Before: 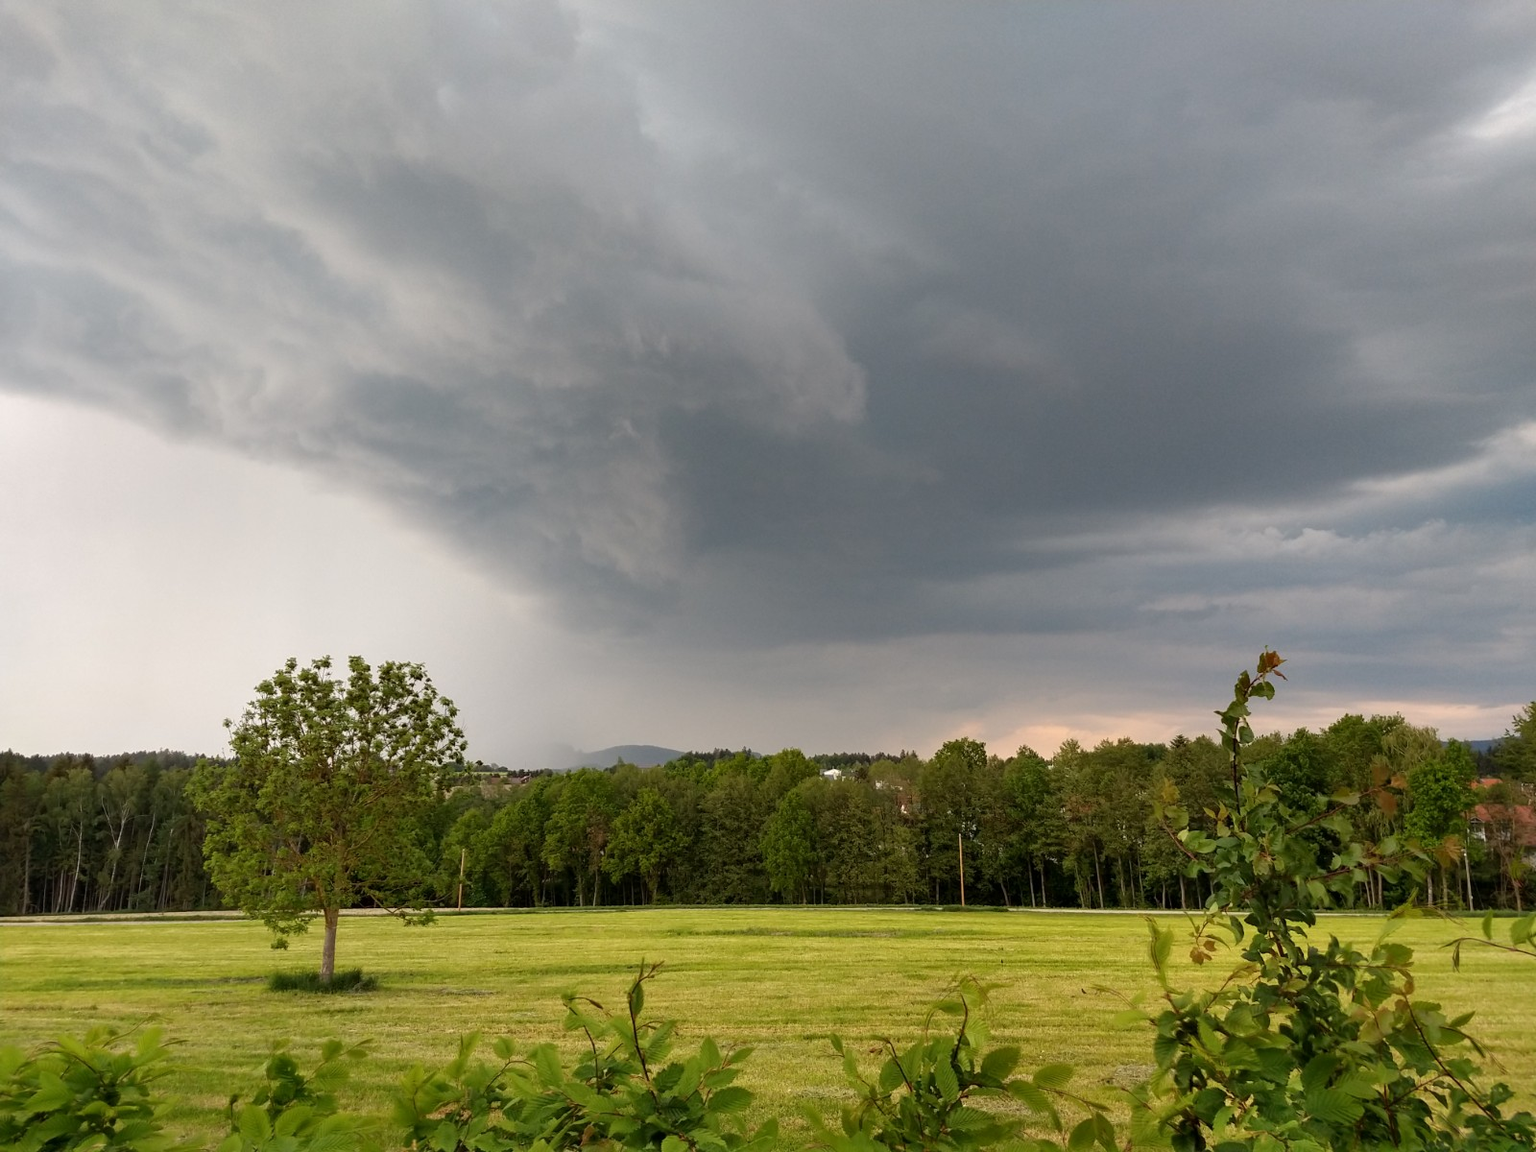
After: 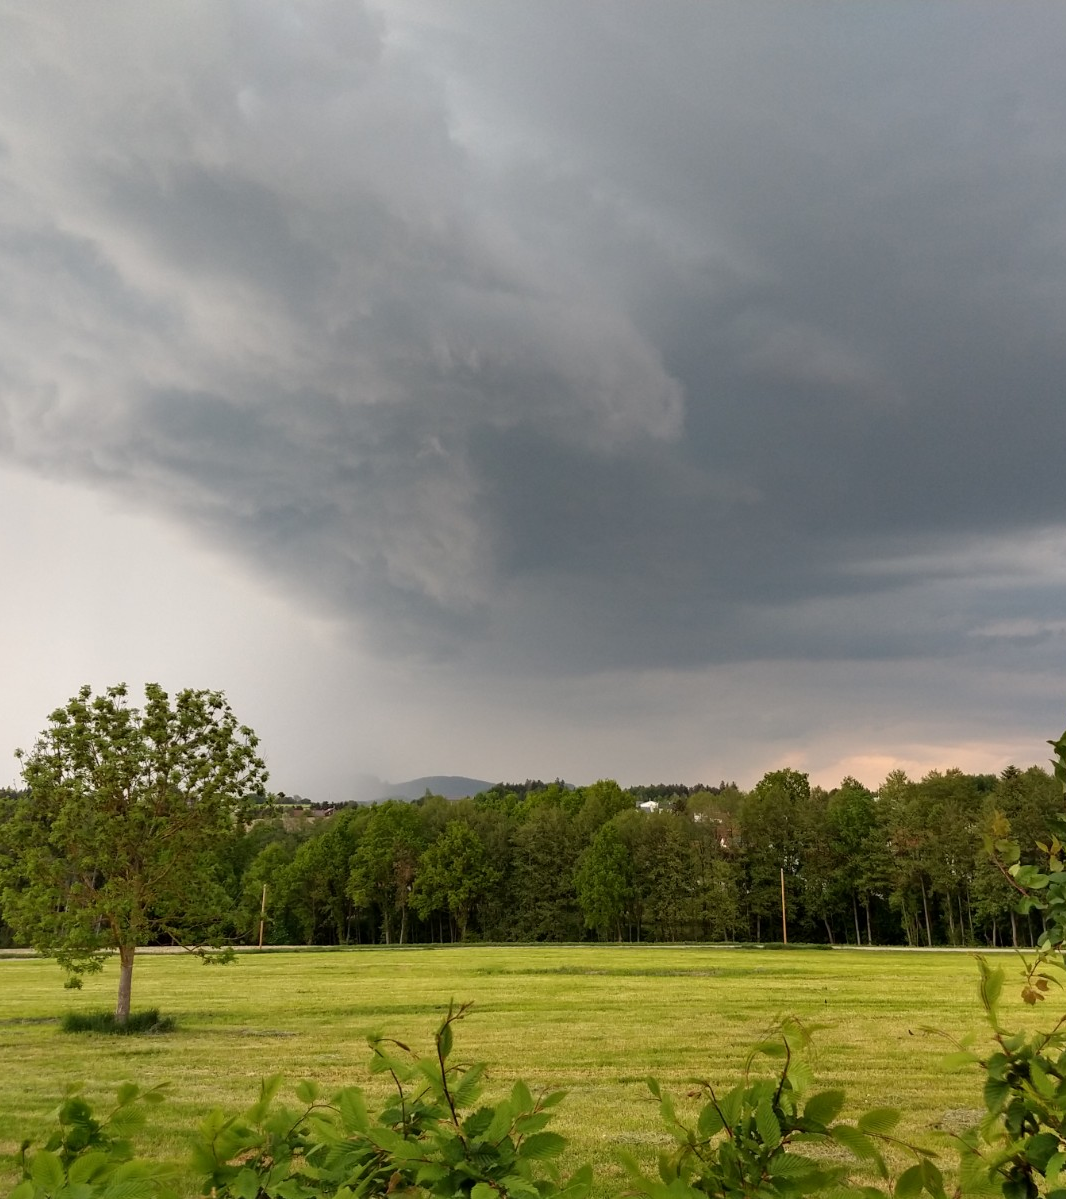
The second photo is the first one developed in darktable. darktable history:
crop and rotate: left 13.677%, right 19.642%
